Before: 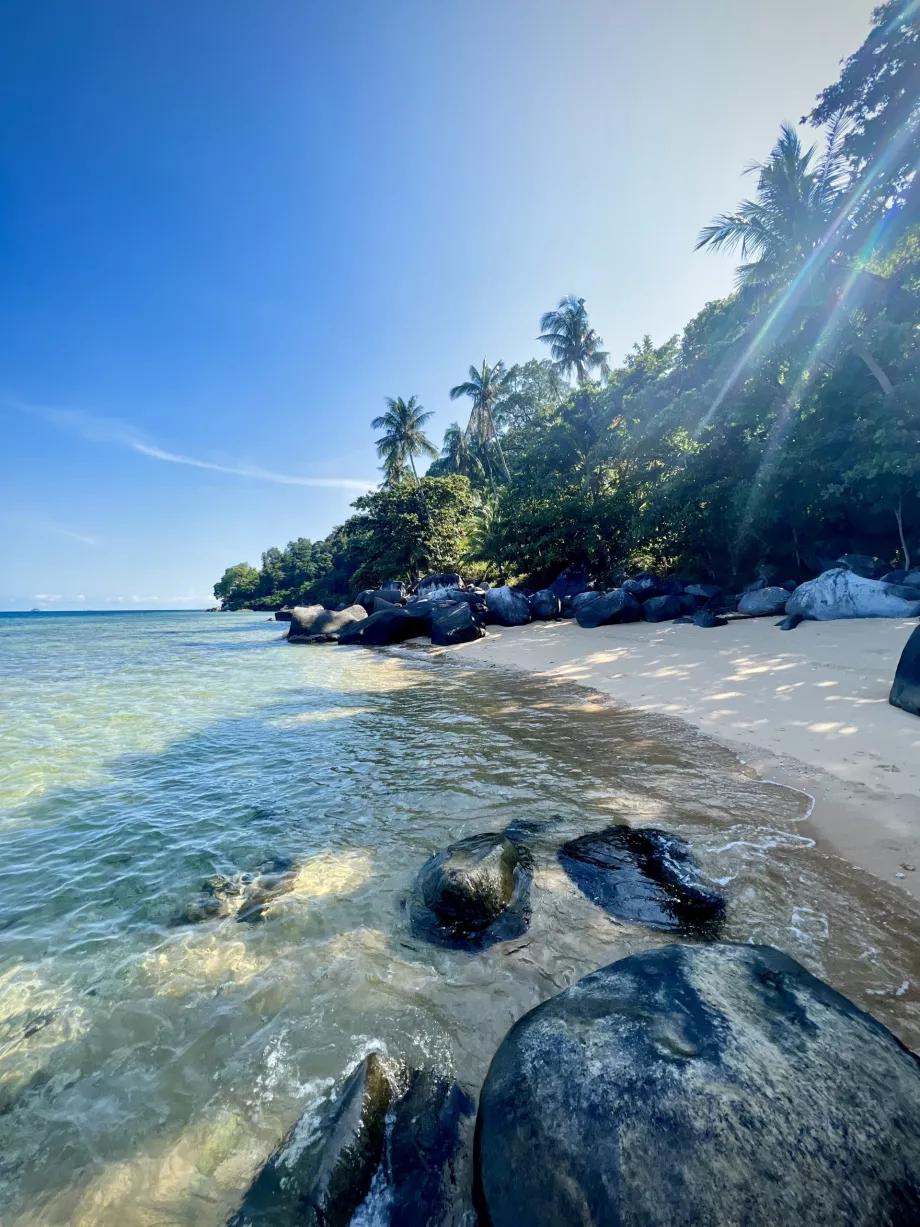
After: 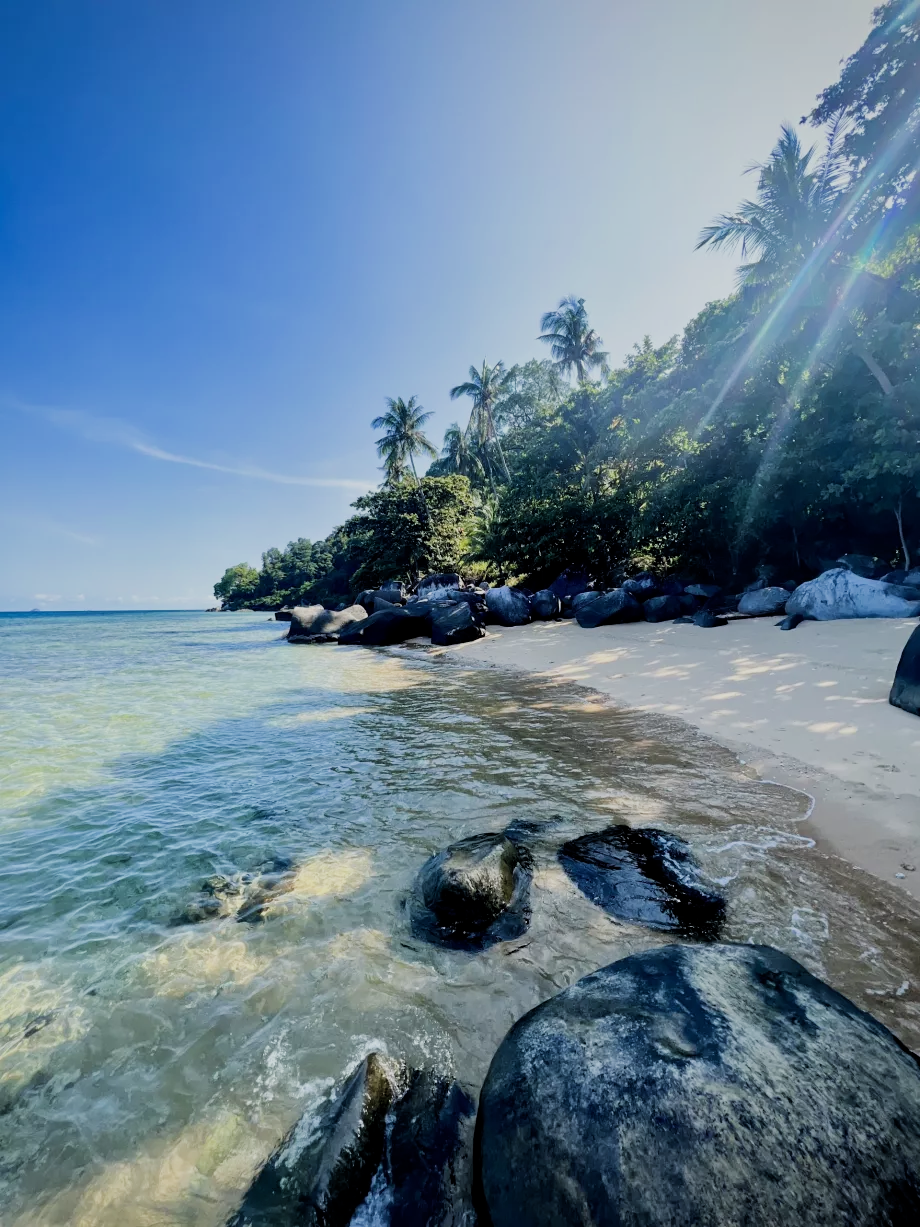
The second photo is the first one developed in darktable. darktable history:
filmic rgb: middle gray luminance 29.04%, black relative exposure -10.32 EV, white relative exposure 5.48 EV, threshold 3.02 EV, target black luminance 0%, hardness 3.94, latitude 1.3%, contrast 1.126, highlights saturation mix 4.63%, shadows ↔ highlights balance 14.56%, enable highlight reconstruction true
